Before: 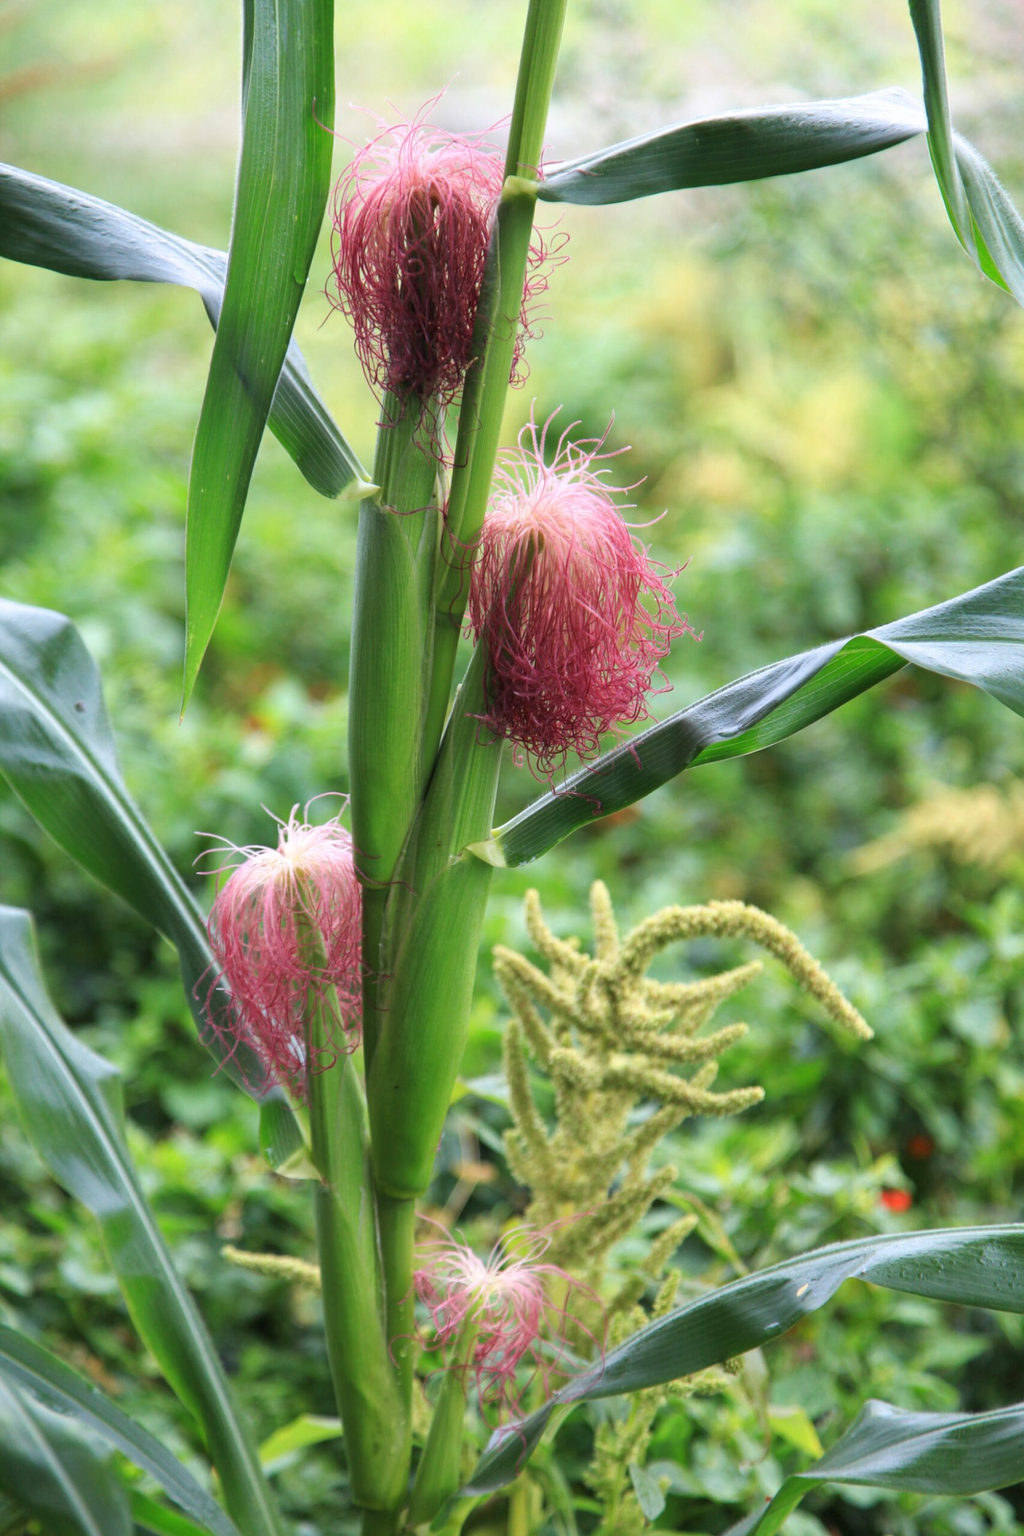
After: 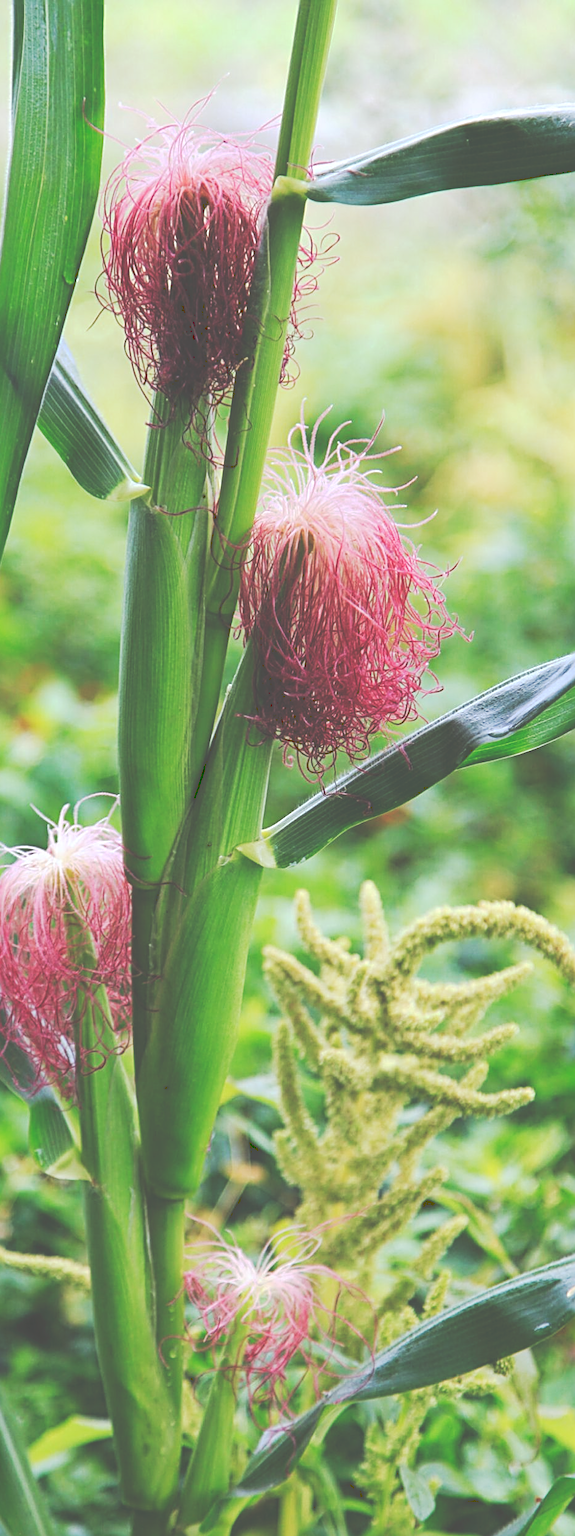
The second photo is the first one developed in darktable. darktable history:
tone curve: curves: ch0 [(0, 0) (0.003, 0.301) (0.011, 0.302) (0.025, 0.307) (0.044, 0.313) (0.069, 0.316) (0.1, 0.322) (0.136, 0.325) (0.177, 0.341) (0.224, 0.358) (0.277, 0.386) (0.335, 0.429) (0.399, 0.486) (0.468, 0.556) (0.543, 0.644) (0.623, 0.728) (0.709, 0.796) (0.801, 0.854) (0.898, 0.908) (1, 1)], preserve colors none
crop and rotate: left 22.516%, right 21.234%
white balance: red 0.98, blue 1.034
sharpen: radius 2.676, amount 0.669
haze removal: adaptive false
